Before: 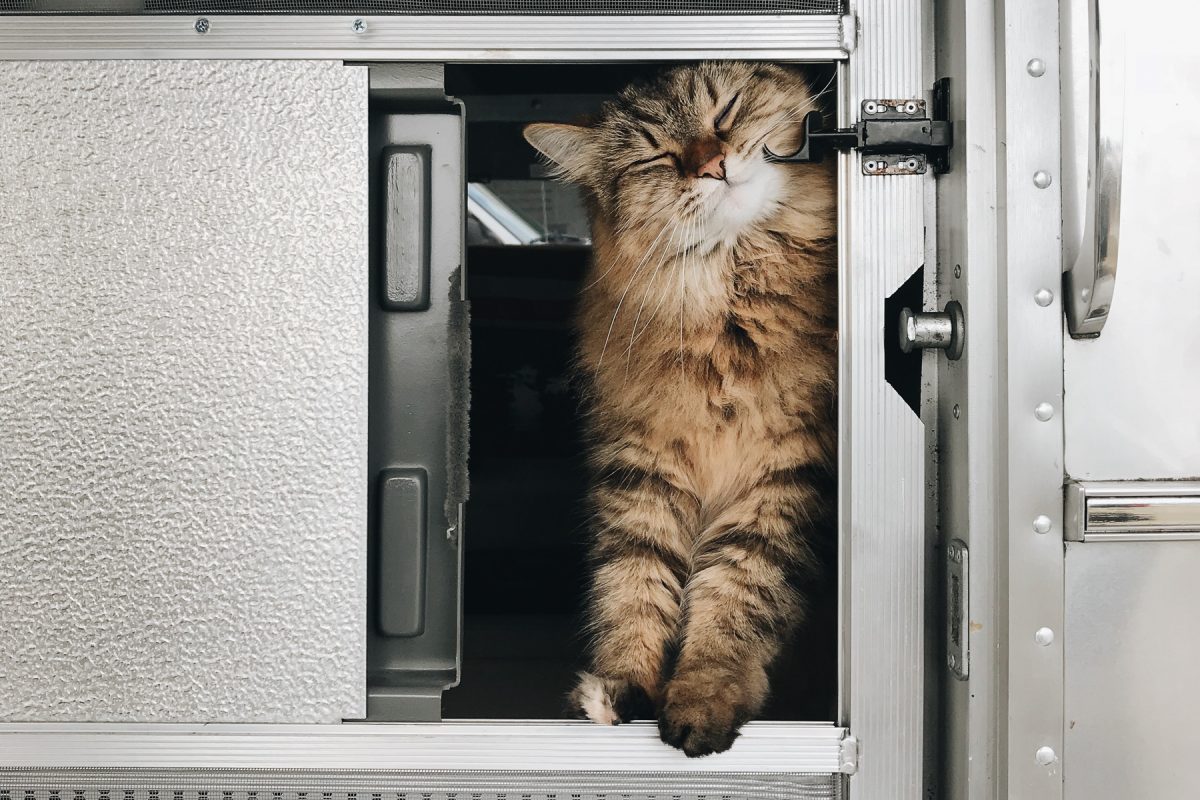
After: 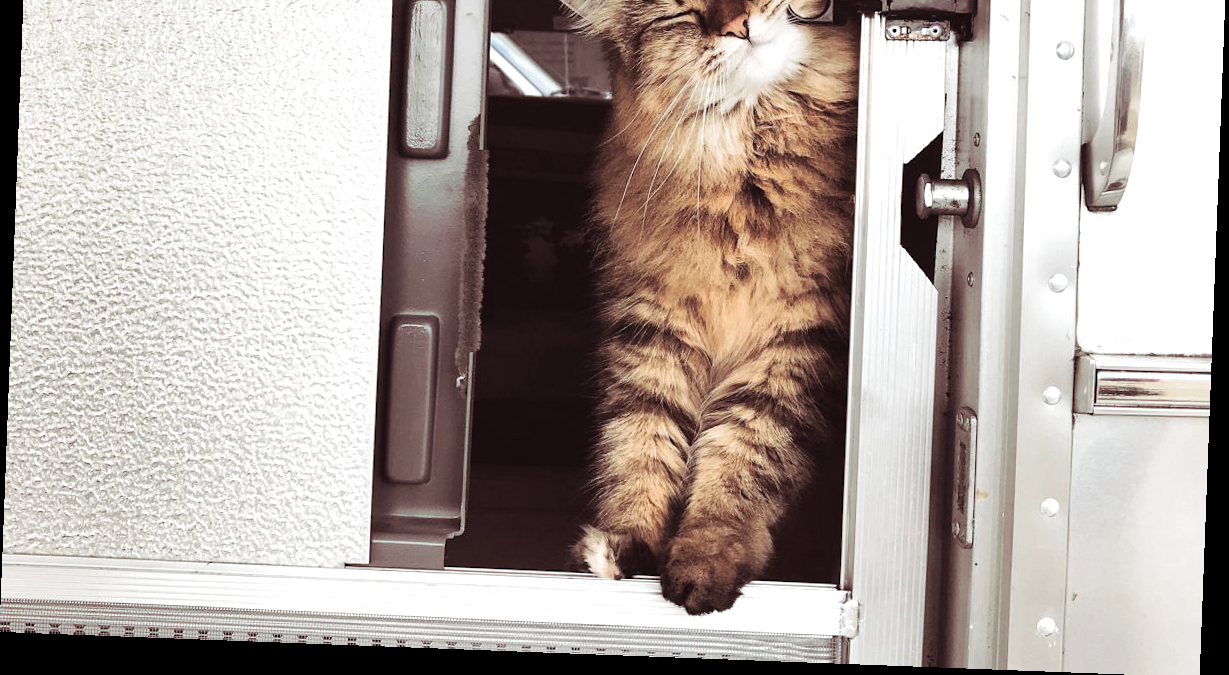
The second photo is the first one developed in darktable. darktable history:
crop and rotate: top 19.998%
rotate and perspective: rotation 2.17°, automatic cropping off
base curve: curves: ch0 [(0, 0) (0.989, 0.992)], preserve colors none
exposure: exposure 0.6 EV, compensate highlight preservation false
split-toning: shadows › saturation 0.41, highlights › saturation 0, compress 33.55%
